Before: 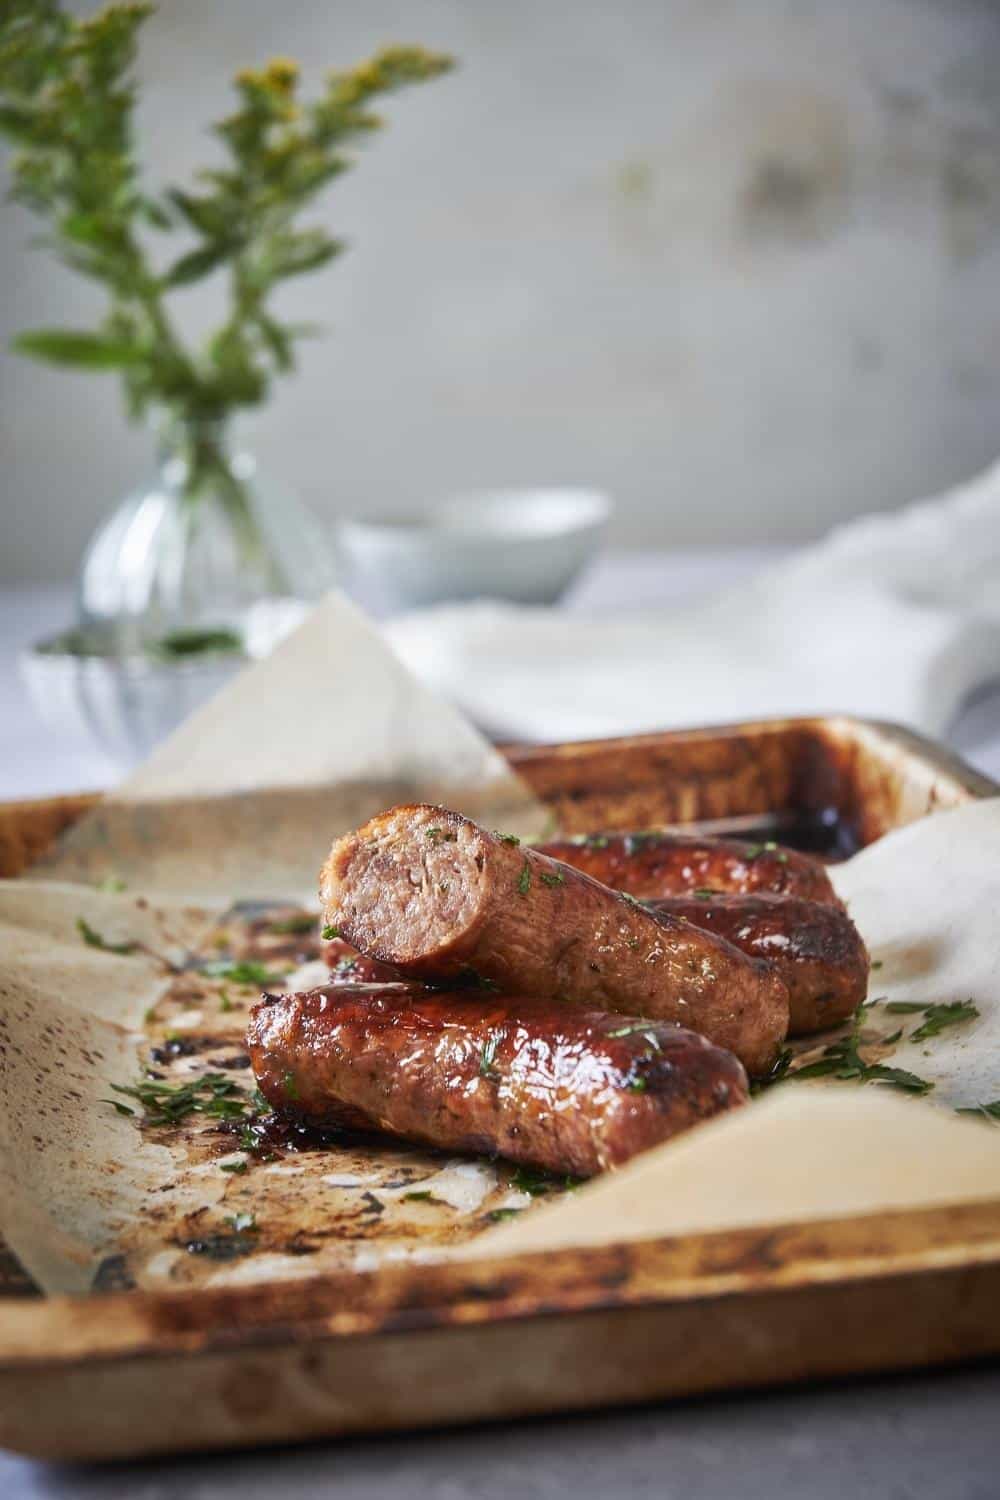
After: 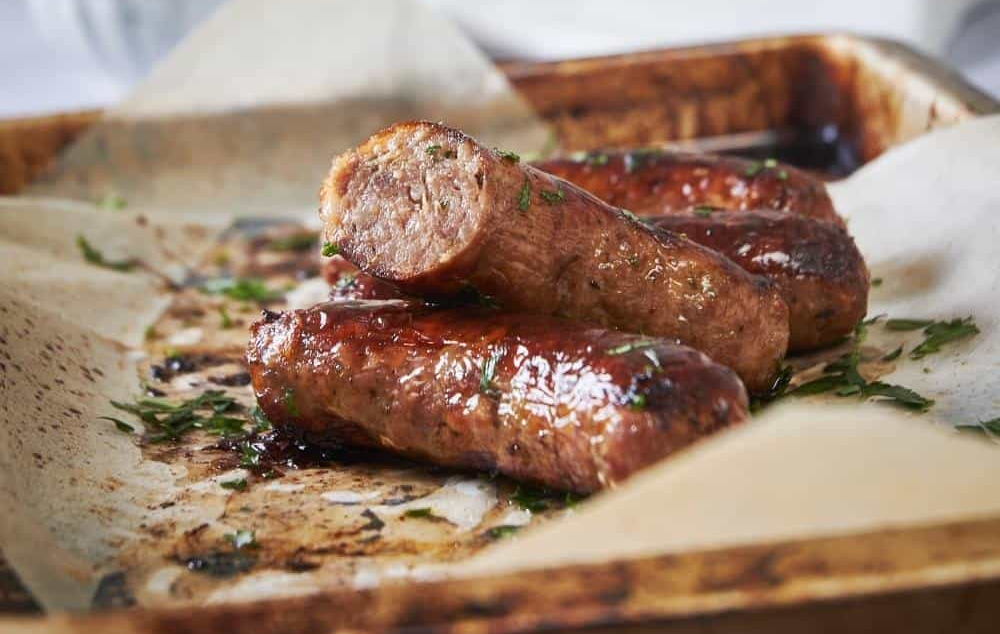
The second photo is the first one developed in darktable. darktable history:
crop: top 45.568%, bottom 12.143%
